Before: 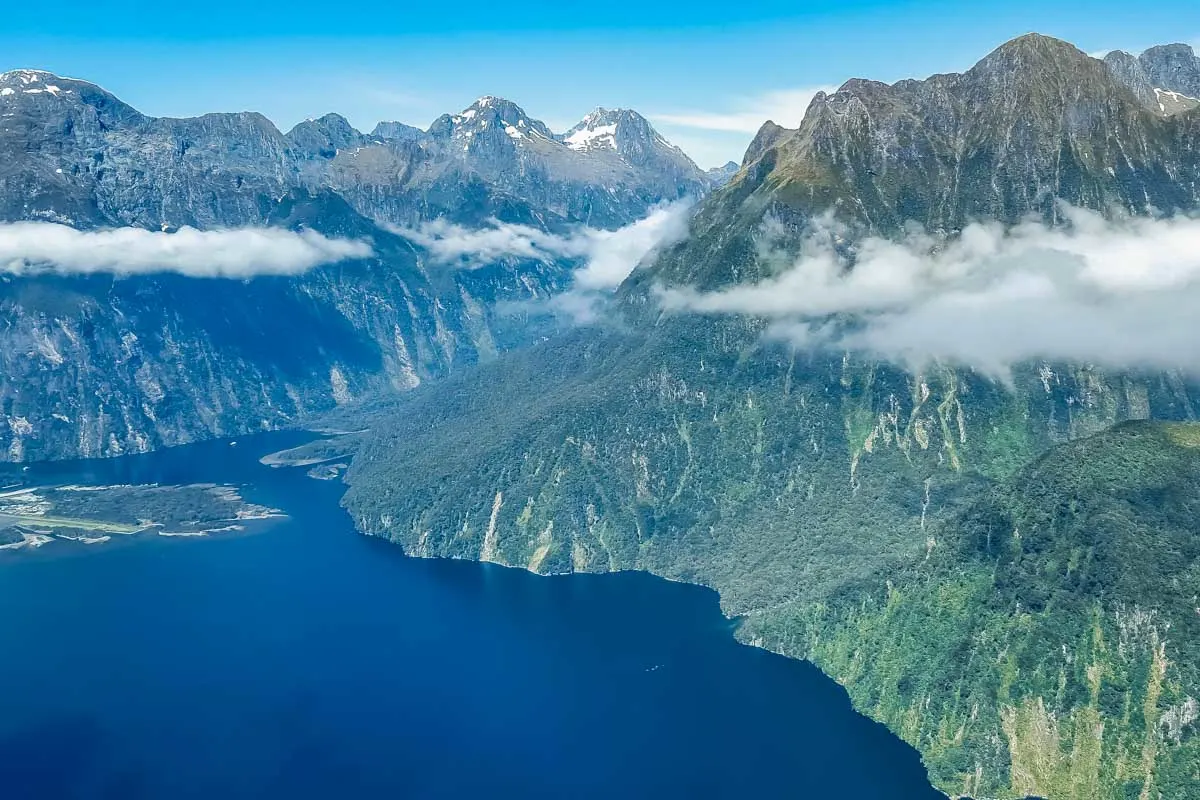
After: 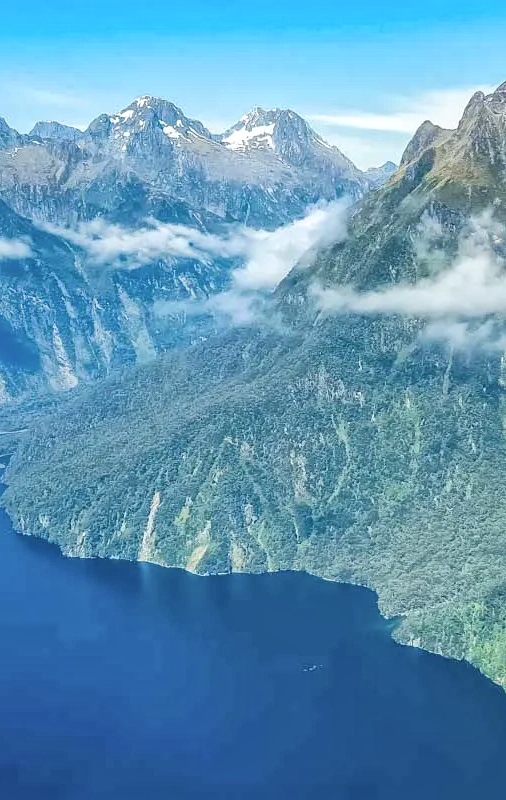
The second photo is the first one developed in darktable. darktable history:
crop: left 28.583%, right 29.231%
global tonemap: drago (1, 100), detail 1
